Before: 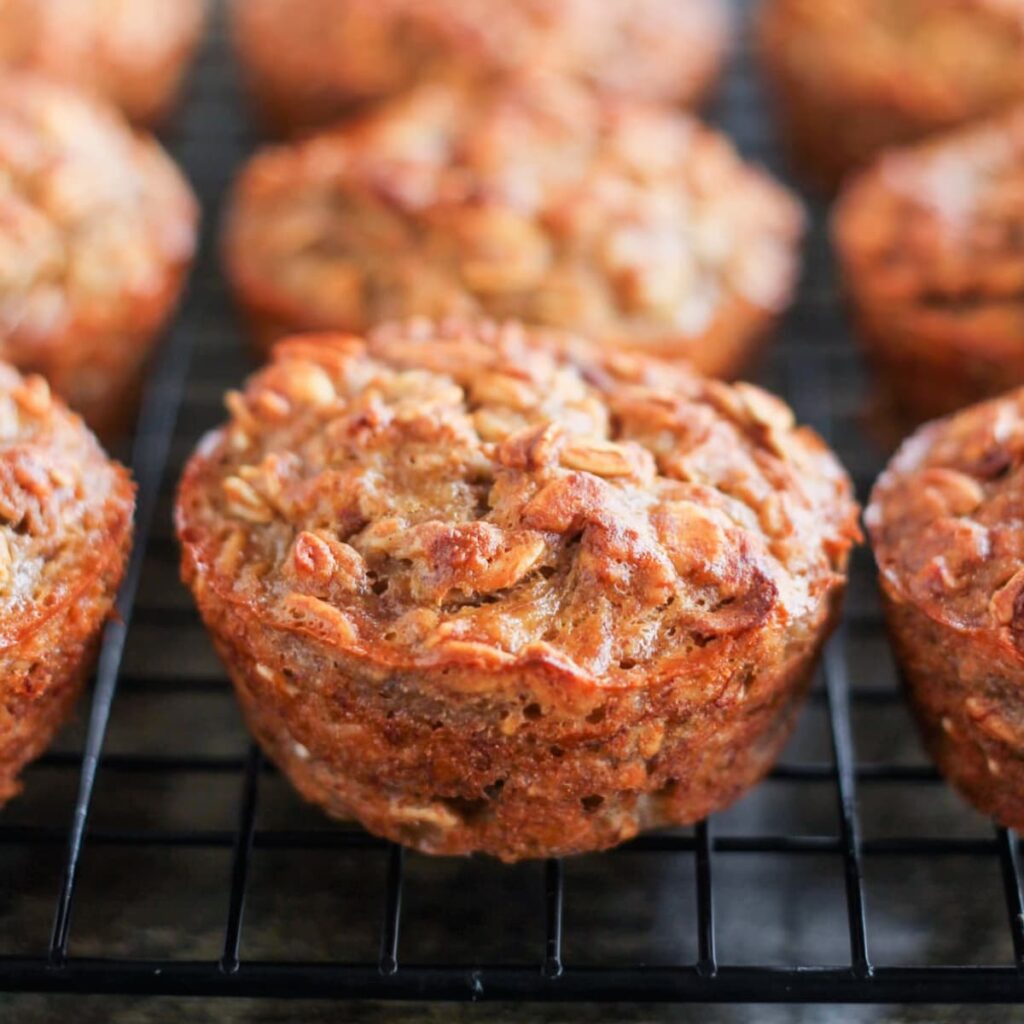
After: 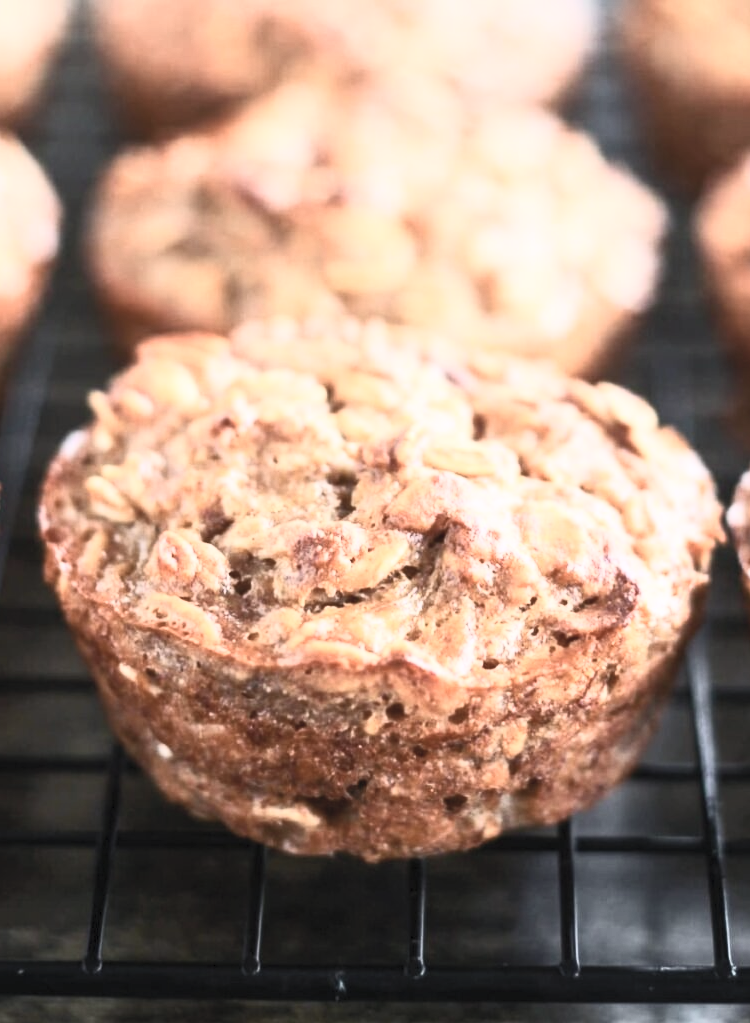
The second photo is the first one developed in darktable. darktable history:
crop: left 13.443%, right 13.31%
contrast brightness saturation: contrast 0.57, brightness 0.57, saturation -0.34
